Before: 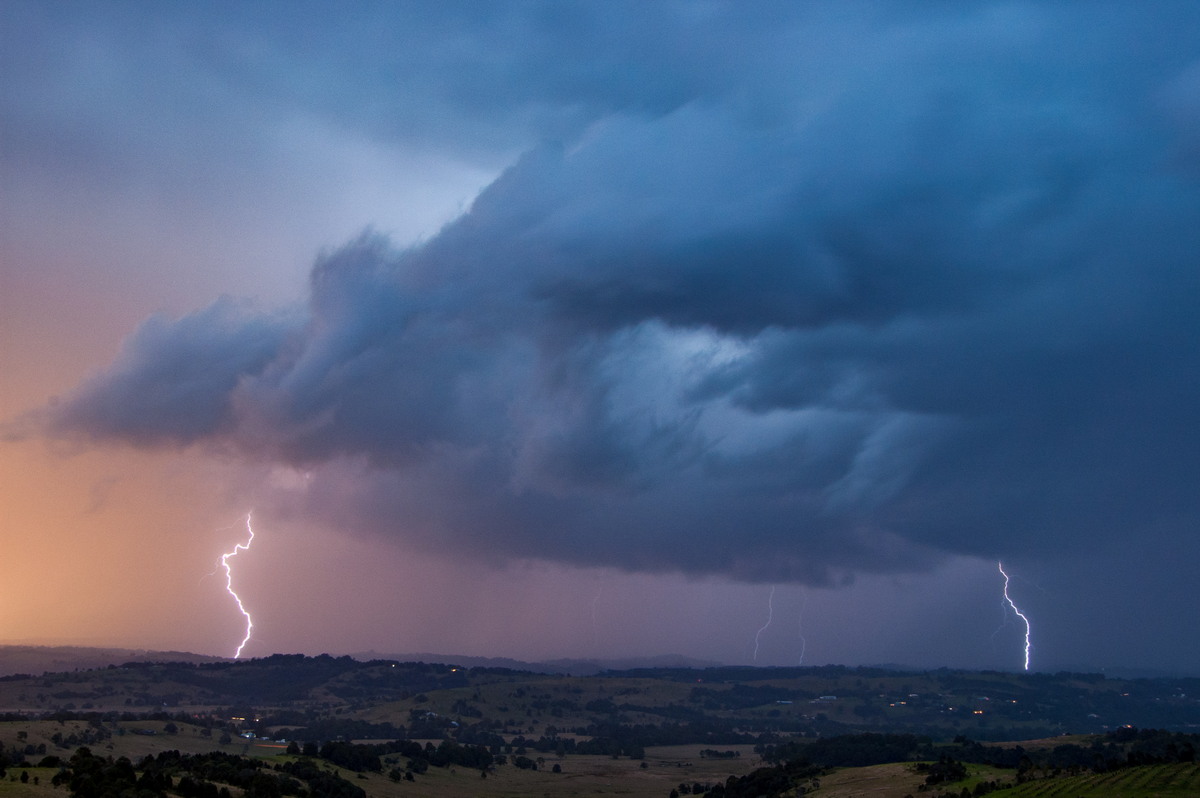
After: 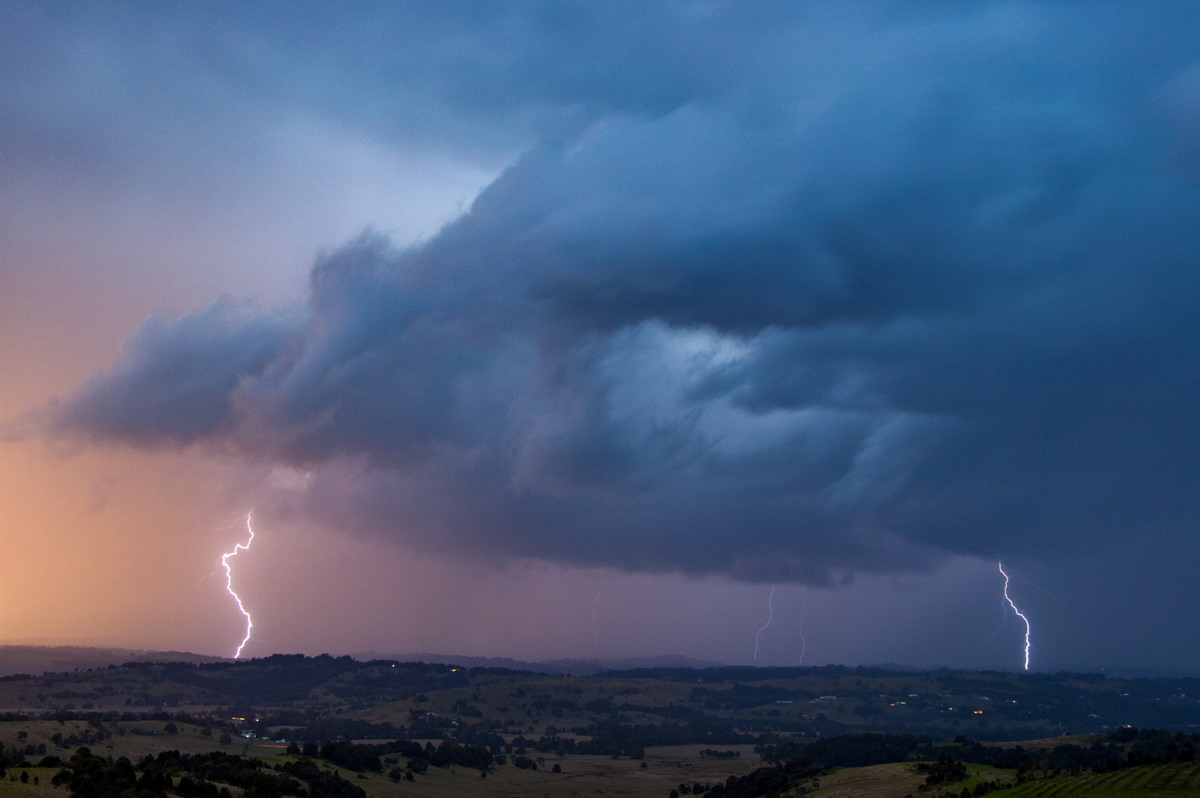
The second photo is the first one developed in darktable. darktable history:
shadows and highlights: shadows -21.31, highlights 99.07, soften with gaussian
tone equalizer: on, module defaults
